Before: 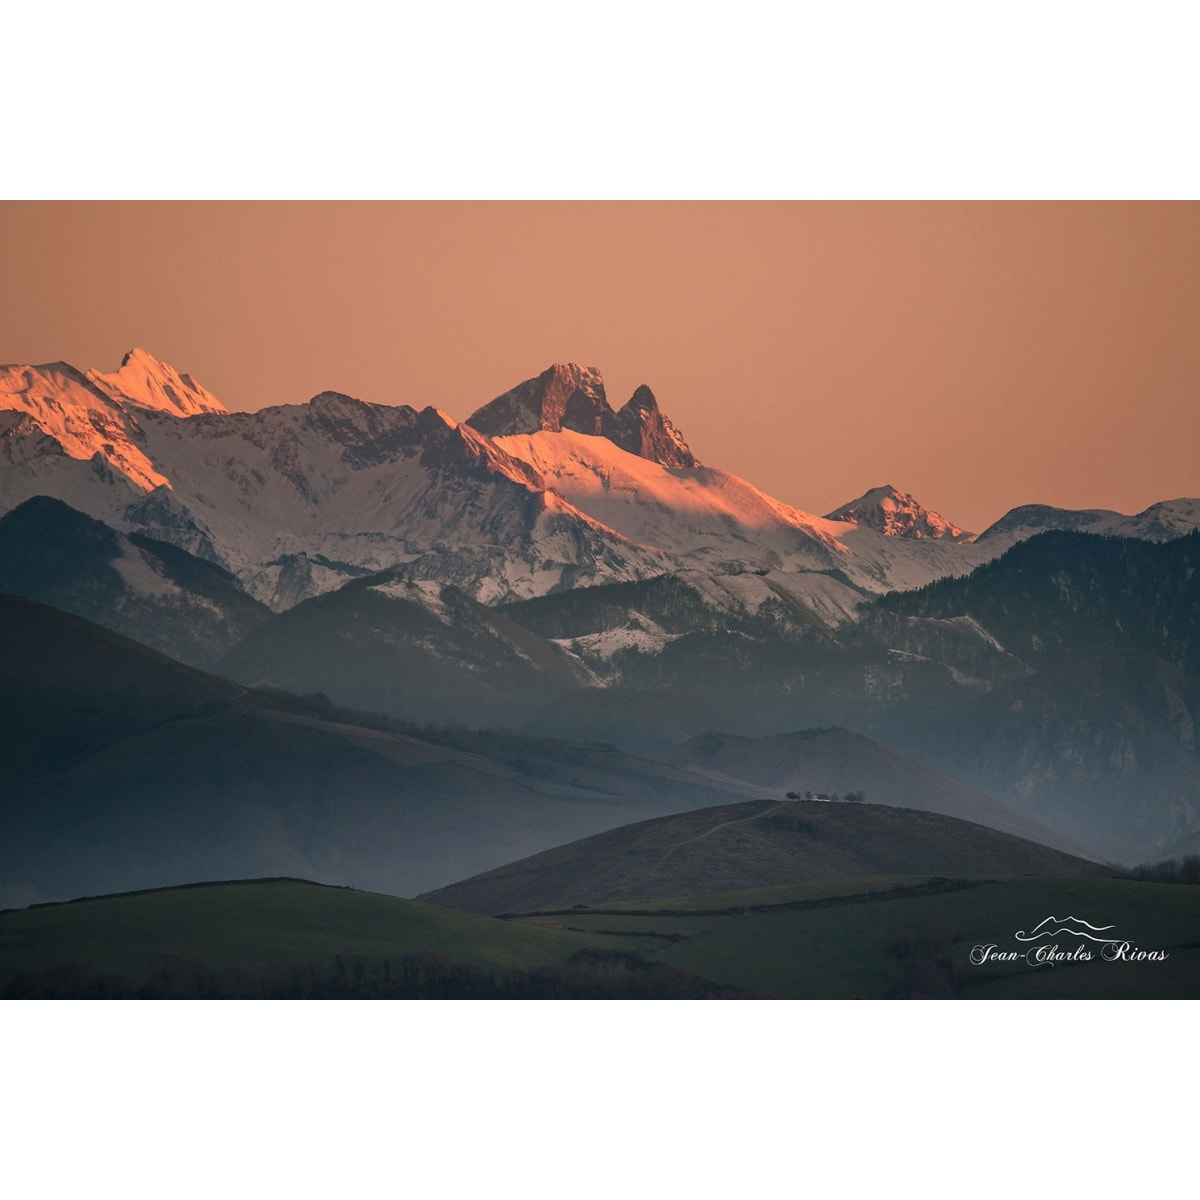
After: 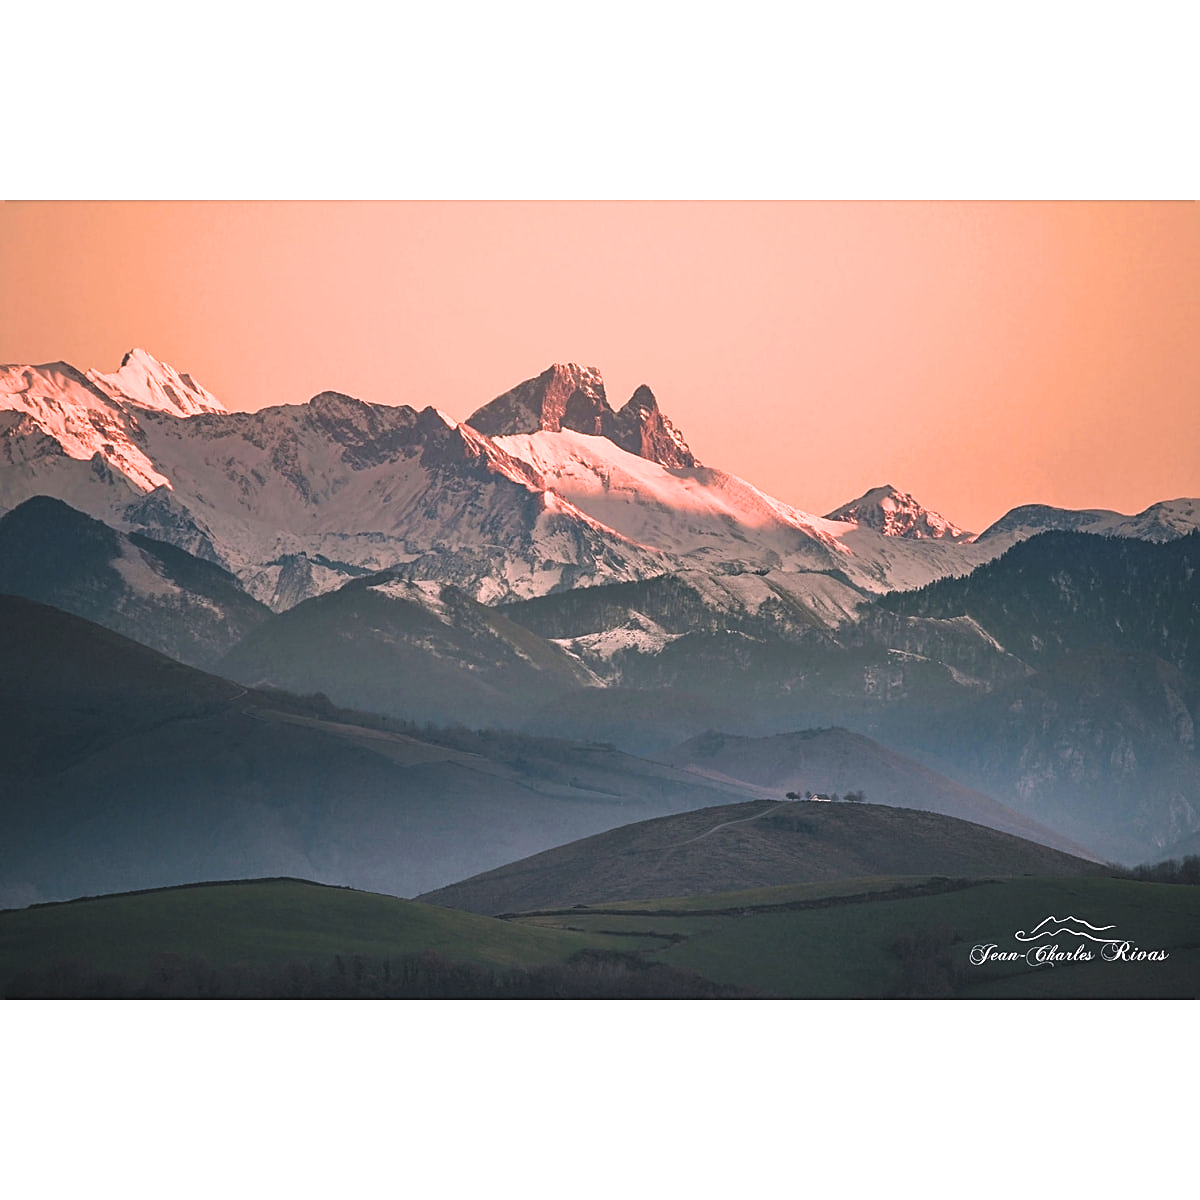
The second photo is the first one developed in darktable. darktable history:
filmic rgb: black relative exposure -8.3 EV, white relative exposure 2.2 EV, target white luminance 99.996%, hardness 7.12, latitude 75.26%, contrast 1.321, highlights saturation mix -2.02%, shadows ↔ highlights balance 30.23%
exposure: black level correction -0.005, exposure 0.627 EV, compensate exposure bias true, compensate highlight preservation false
sharpen: on, module defaults
color balance rgb: highlights gain › chroma 2.078%, highlights gain › hue 293.88°, global offset › luminance 1.99%, perceptual saturation grading › global saturation -3.768%, perceptual saturation grading › shadows -2.866%, global vibrance 50.719%
